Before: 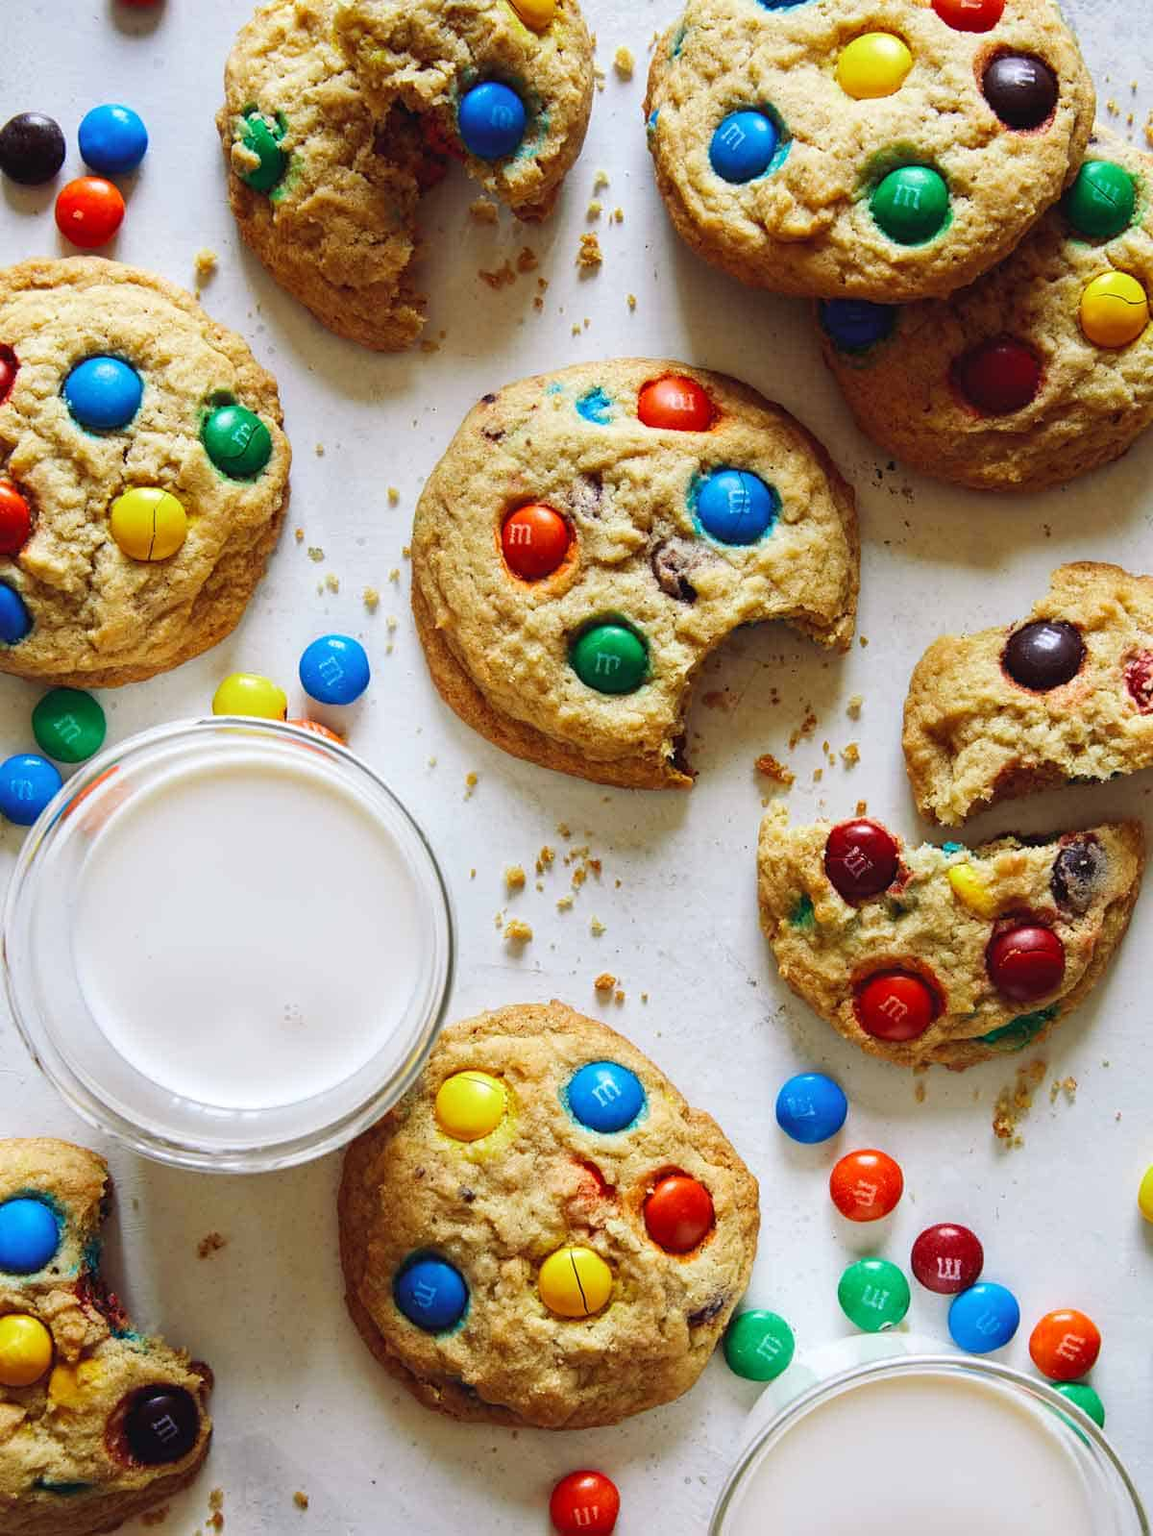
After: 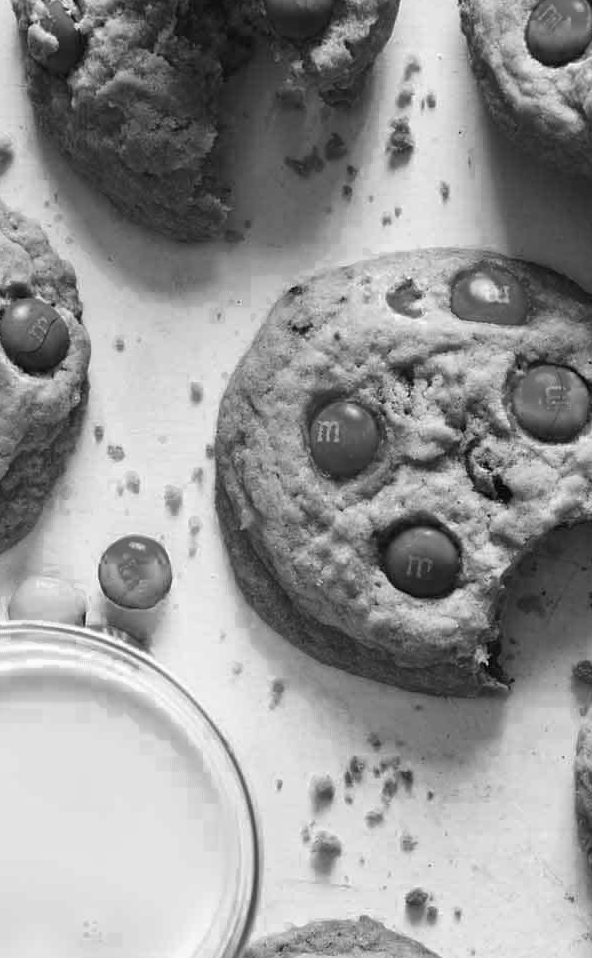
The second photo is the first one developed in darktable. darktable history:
crop: left 17.774%, top 7.821%, right 32.877%, bottom 32.18%
color zones: curves: ch0 [(0.002, 0.589) (0.107, 0.484) (0.146, 0.249) (0.217, 0.352) (0.309, 0.525) (0.39, 0.404) (0.455, 0.169) (0.597, 0.055) (0.724, 0.212) (0.775, 0.691) (0.869, 0.571) (1, 0.587)]; ch1 [(0, 0) (0.143, 0) (0.286, 0) (0.429, 0) (0.571, 0) (0.714, 0) (0.857, 0)]
color correction: highlights a* 5.54, highlights b* 5.25, saturation 0.671
